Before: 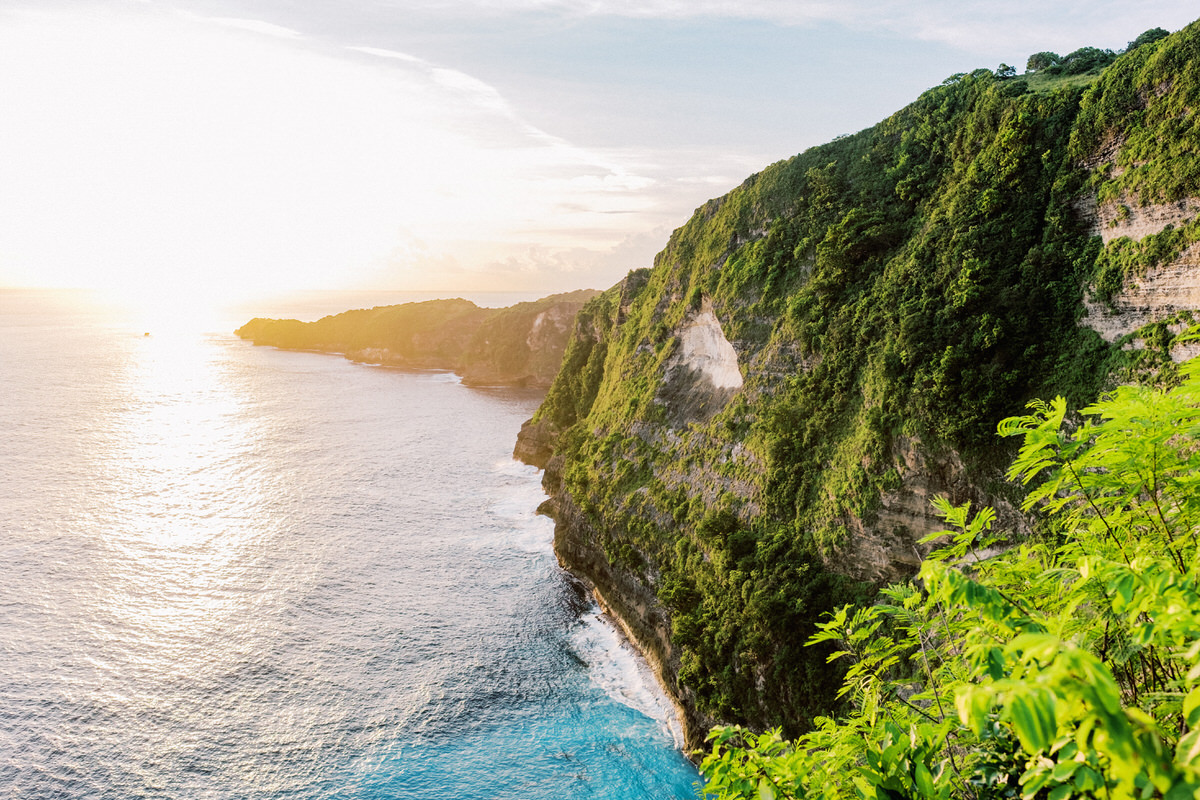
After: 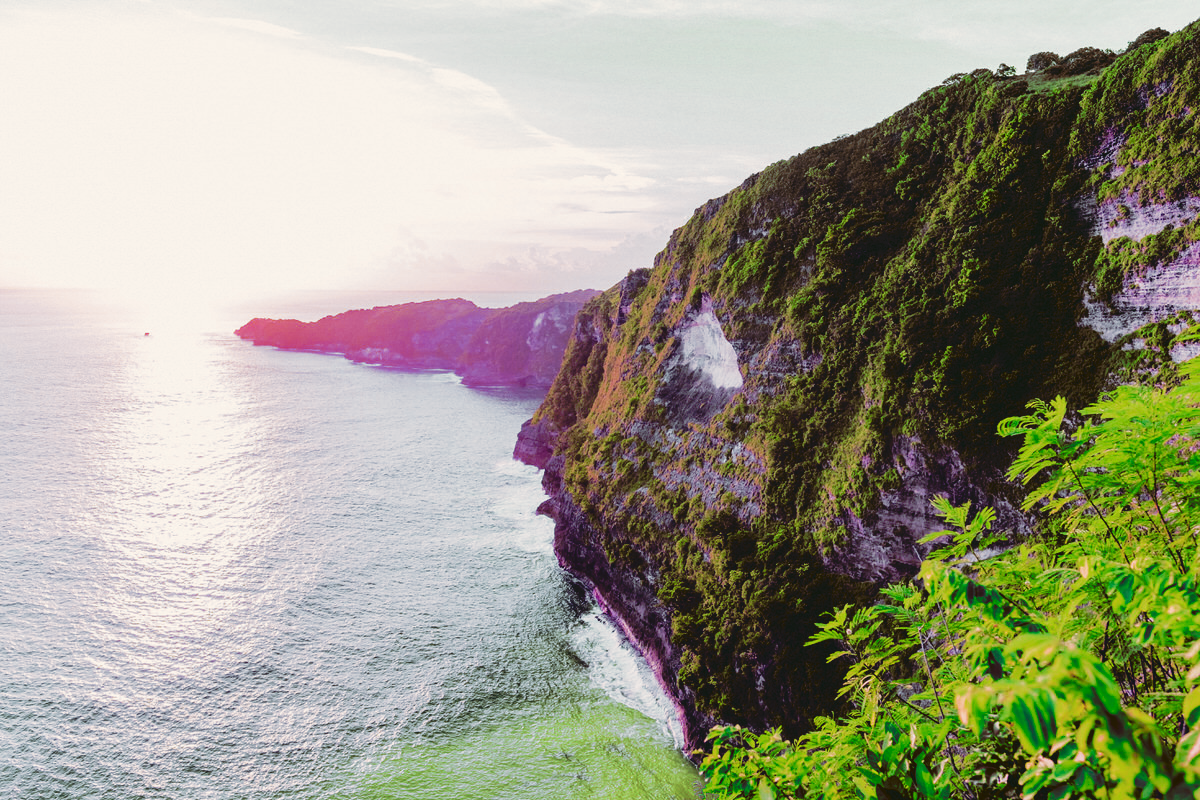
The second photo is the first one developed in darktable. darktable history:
tone curve: curves: ch0 [(0, 0) (0.003, 0.026) (0.011, 0.024) (0.025, 0.022) (0.044, 0.031) (0.069, 0.067) (0.1, 0.094) (0.136, 0.102) (0.177, 0.14) (0.224, 0.189) (0.277, 0.238) (0.335, 0.325) (0.399, 0.379) (0.468, 0.453) (0.543, 0.528) (0.623, 0.609) (0.709, 0.695) (0.801, 0.793) (0.898, 0.898) (1, 1)], preserve colors none
color look up table: target L [87.08, 84.26, 57.29, 77.81, 62.37, 34.13, 79.53, 58.73, 64.85, 36.8, 62.18, 56.64, 45.62, 13.72, 40.86, 20.88, 17.16, 58.46, 58.48, 55.69, 43.98, 70.49, 44.74, 62.82, 73.58, 57.41, 30.63, 48.35, 38.49, 13.53, 87.28, 81.97, 83.4, 62.56, 70.5, 89.43, 62.49, 52.34, 43.87, 70.08, 28.72, 40.3, 15.24, 94.97, 91.53, 78.18, 83.01, 61.46, 27.39], target a [-19.3, 1.798, 52.08, -47.17, 18.92, 60.2, -3.223, -54.71, 5.942, 50.86, -23.35, -18.54, -41.66, 36.17, -4.077, 31.07, 0.572, 55.88, 22.26, 32.99, 63.7, -25.51, 71.28, -20.11, -37.19, -36.36, 46.8, -26.96, -20.11, 27.72, -5.395, -24.41, -20.39, -34.77, -28.96, -32.18, -35.08, -2.865, -13.93, -32.12, -19.74, -21.21, -1.141, -6.657, -39.21, -10.42, -62.19, -19.74, -0.889], target b [32.72, 80.09, 49.18, 73.46, -29.73, -55.81, 22.12, 46.78, -15.26, 0.221, 58.28, 22.3, 26.74, -44.06, 36.78, 3.316, 22.37, 4.195, -49.82, -35.01, 19.36, -7.423, -56.86, -37.25, -14.52, -10.91, -31.32, -11.99, -8.554, -33.15, -4.982, -6.57, -2.433, -10.18, -8.259, -9.124, -10.93, -4.988, -1.877, -7.798, -4.979, -4.431, -0.342, 18.59, 52.46, 60.58, 67.74, 37.58, 20.81], num patches 49
